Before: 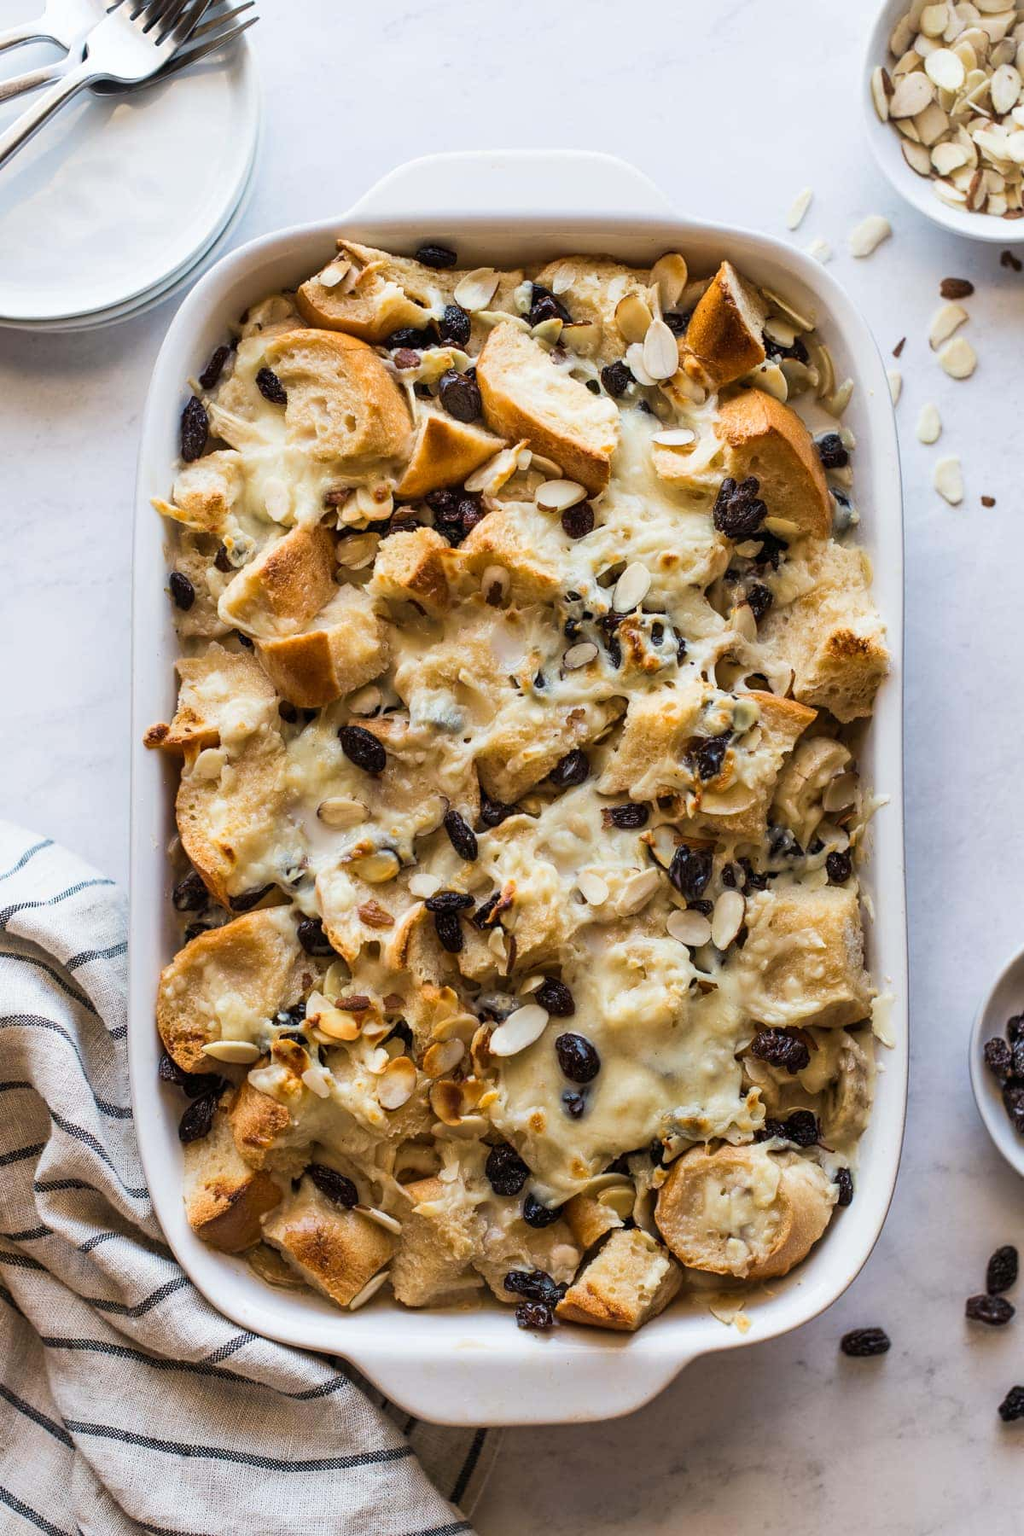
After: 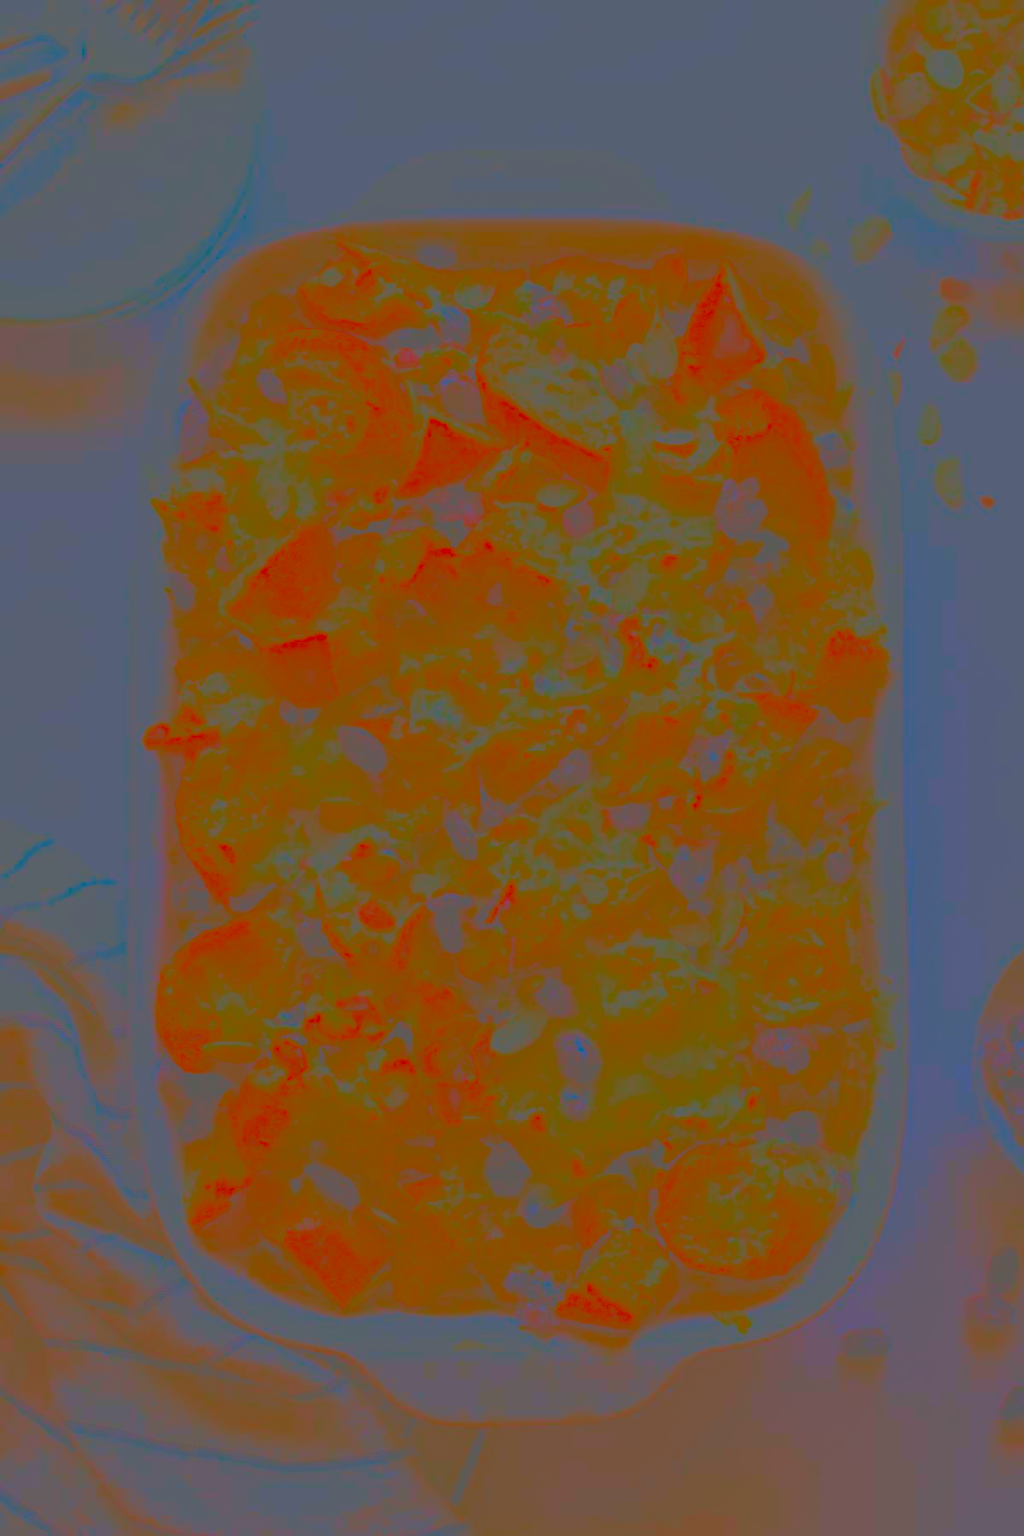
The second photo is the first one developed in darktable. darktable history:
exposure: black level correction 0, compensate highlight preservation false
color zones: curves: ch1 [(0.25, 0.5) (0.747, 0.71)]
contrast brightness saturation: contrast -0.977, brightness -0.168, saturation 0.755
velvia: on, module defaults
tone equalizer: -8 EV -0.407 EV, -7 EV -0.403 EV, -6 EV -0.338 EV, -5 EV -0.24 EV, -3 EV 0.199 EV, -2 EV 0.324 EV, -1 EV 0.412 EV, +0 EV 0.396 EV, edges refinement/feathering 500, mask exposure compensation -1.24 EV, preserve details no
